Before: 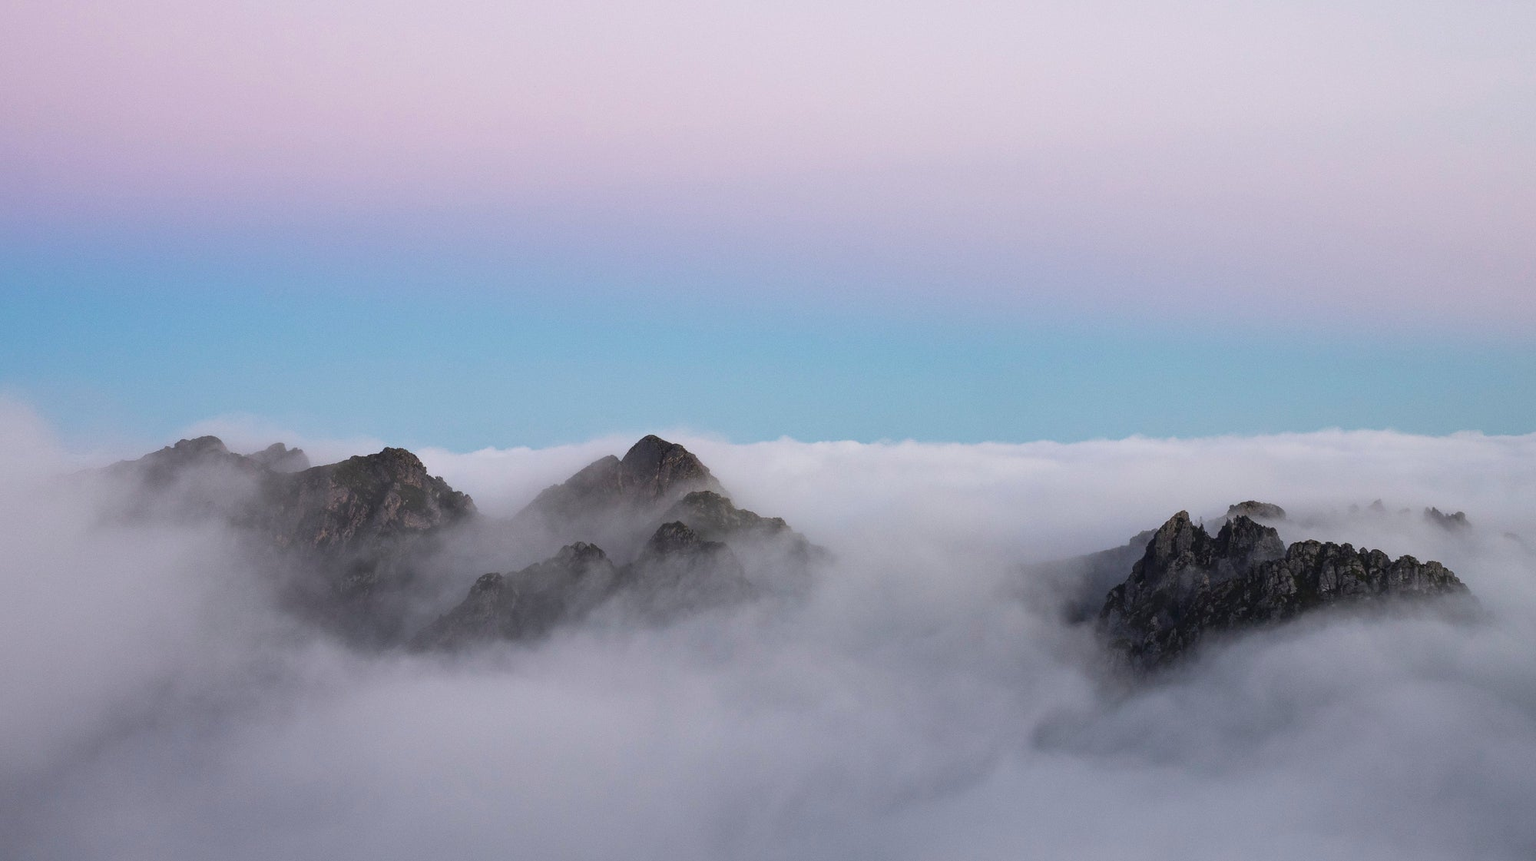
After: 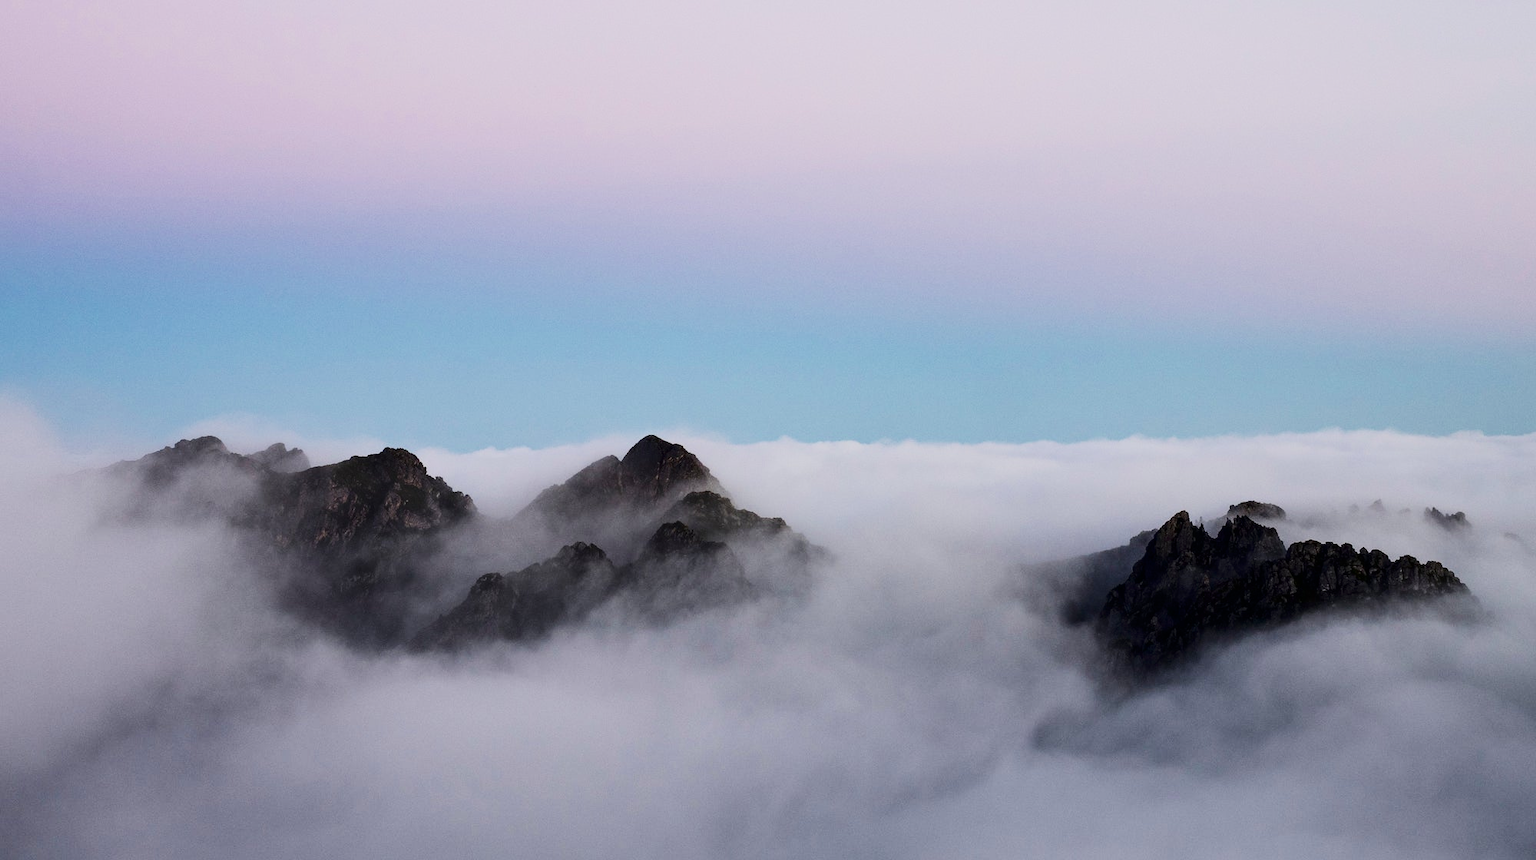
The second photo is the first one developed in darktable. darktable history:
filmic rgb: black relative exposure -7.65 EV, white relative exposure 4.56 EV, hardness 3.61
contrast brightness saturation: contrast 0.32, brightness -0.08, saturation 0.17
